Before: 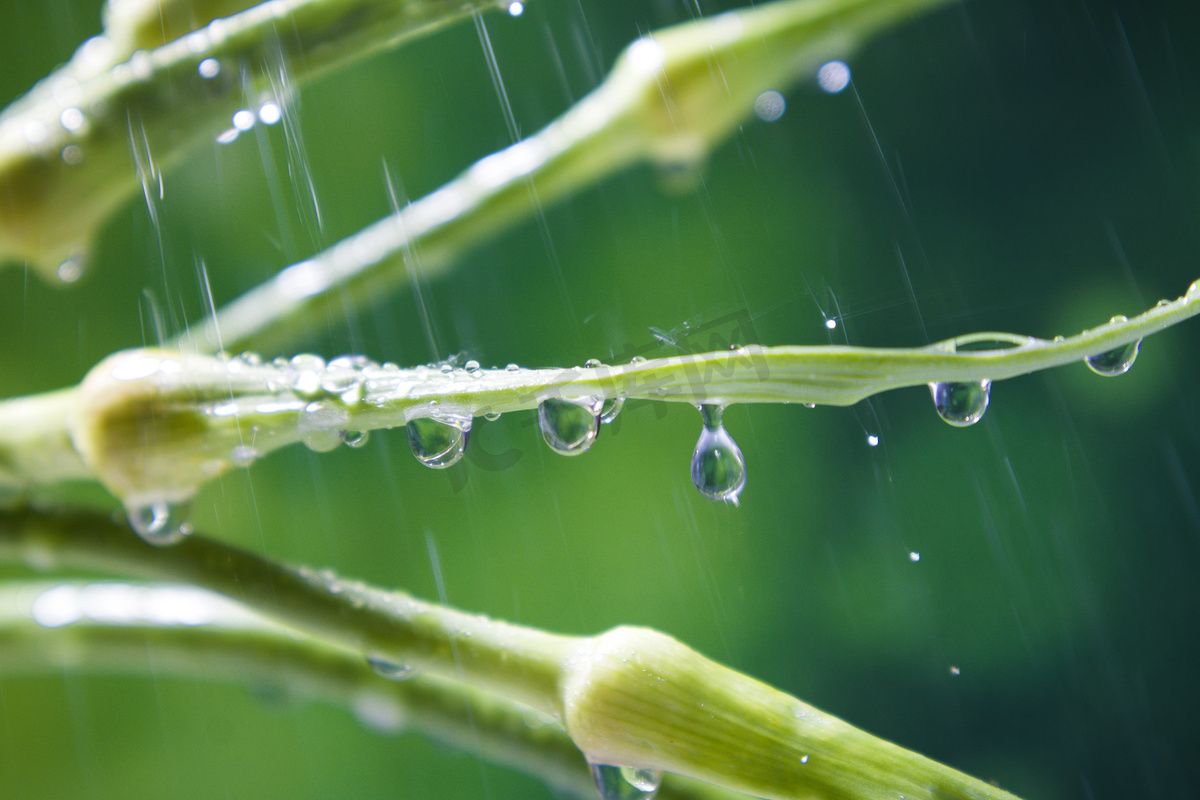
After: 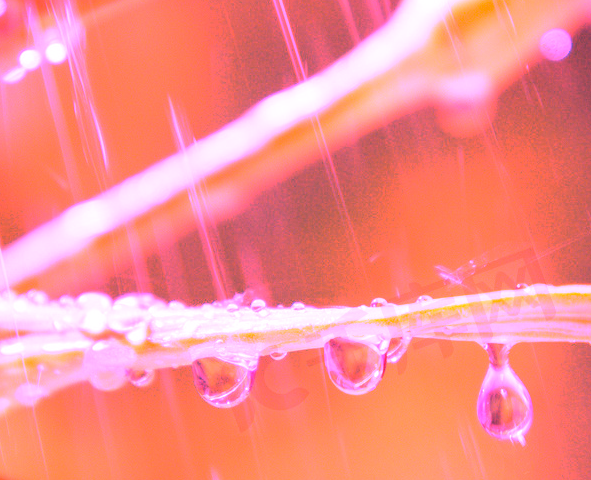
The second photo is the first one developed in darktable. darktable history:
white balance: red 4.26, blue 1.802
crop: left 17.835%, top 7.675%, right 32.881%, bottom 32.213%
